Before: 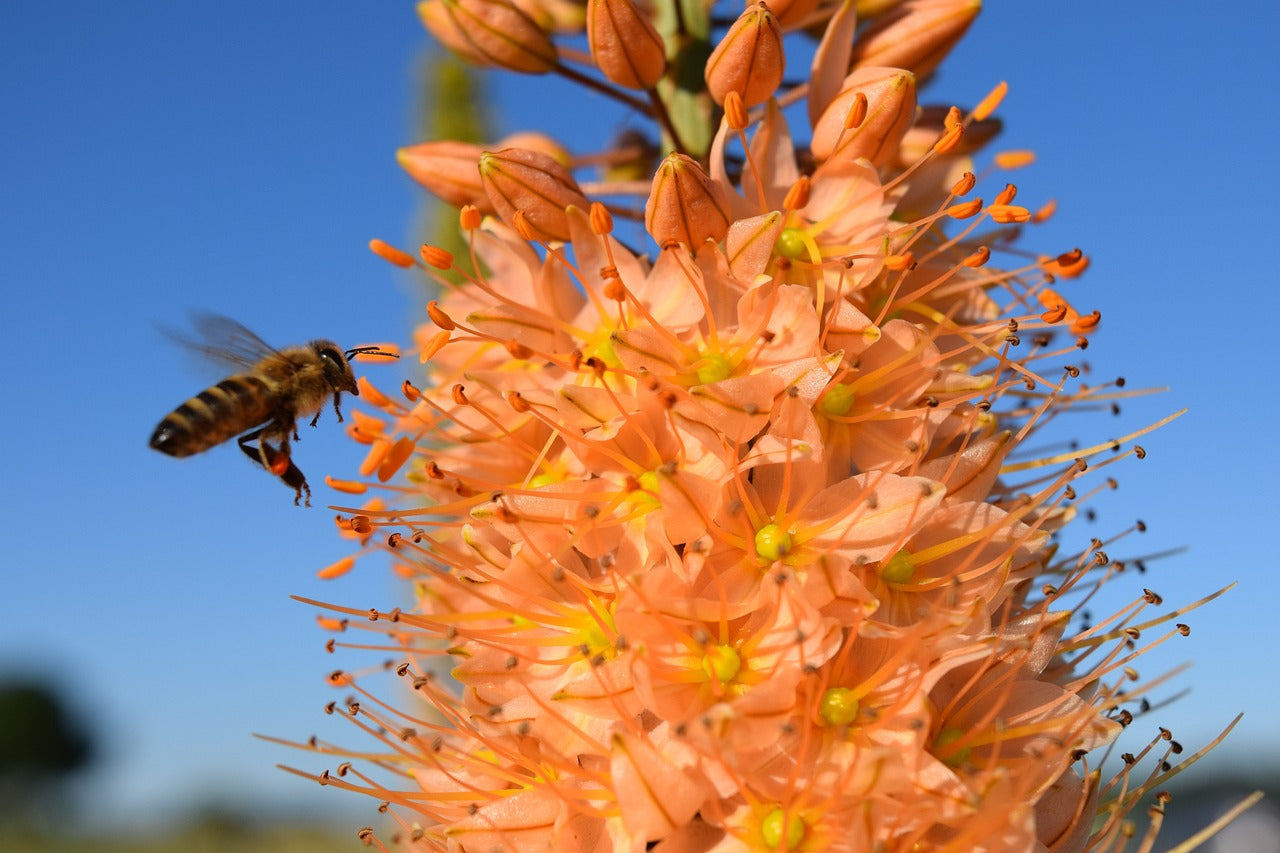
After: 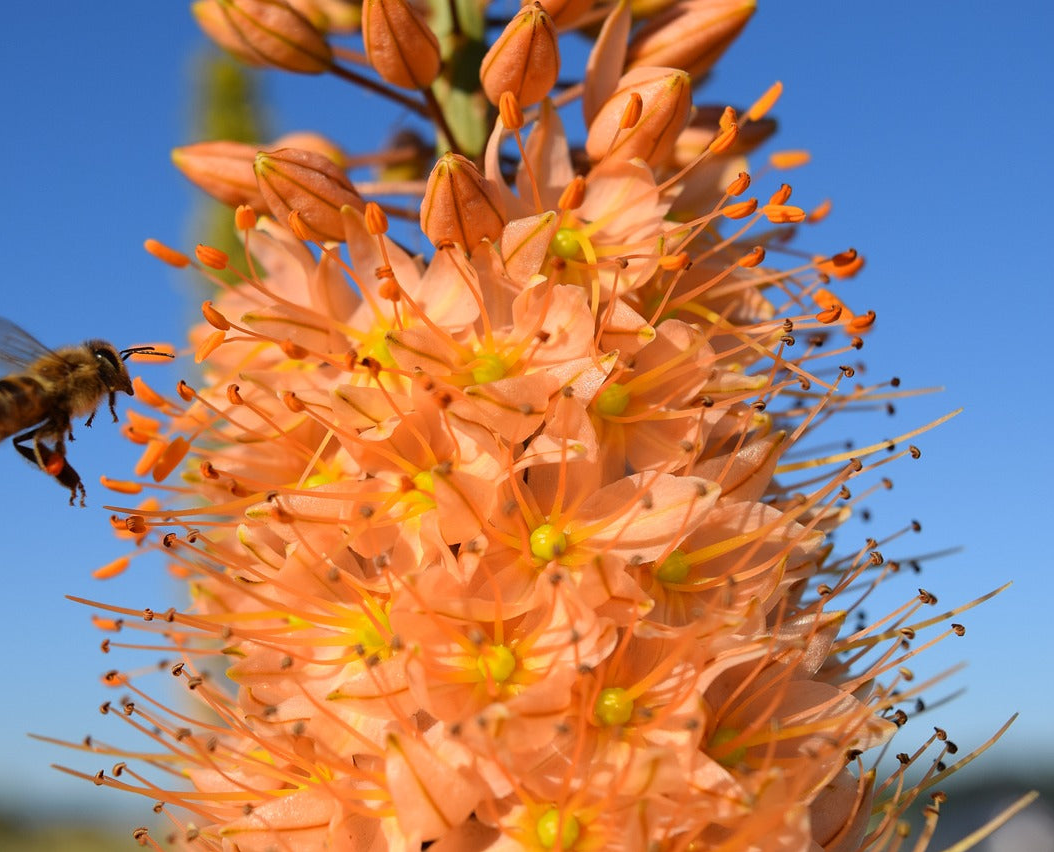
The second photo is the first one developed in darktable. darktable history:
bloom: size 9%, threshold 100%, strength 7%
crop: left 17.582%, bottom 0.031%
